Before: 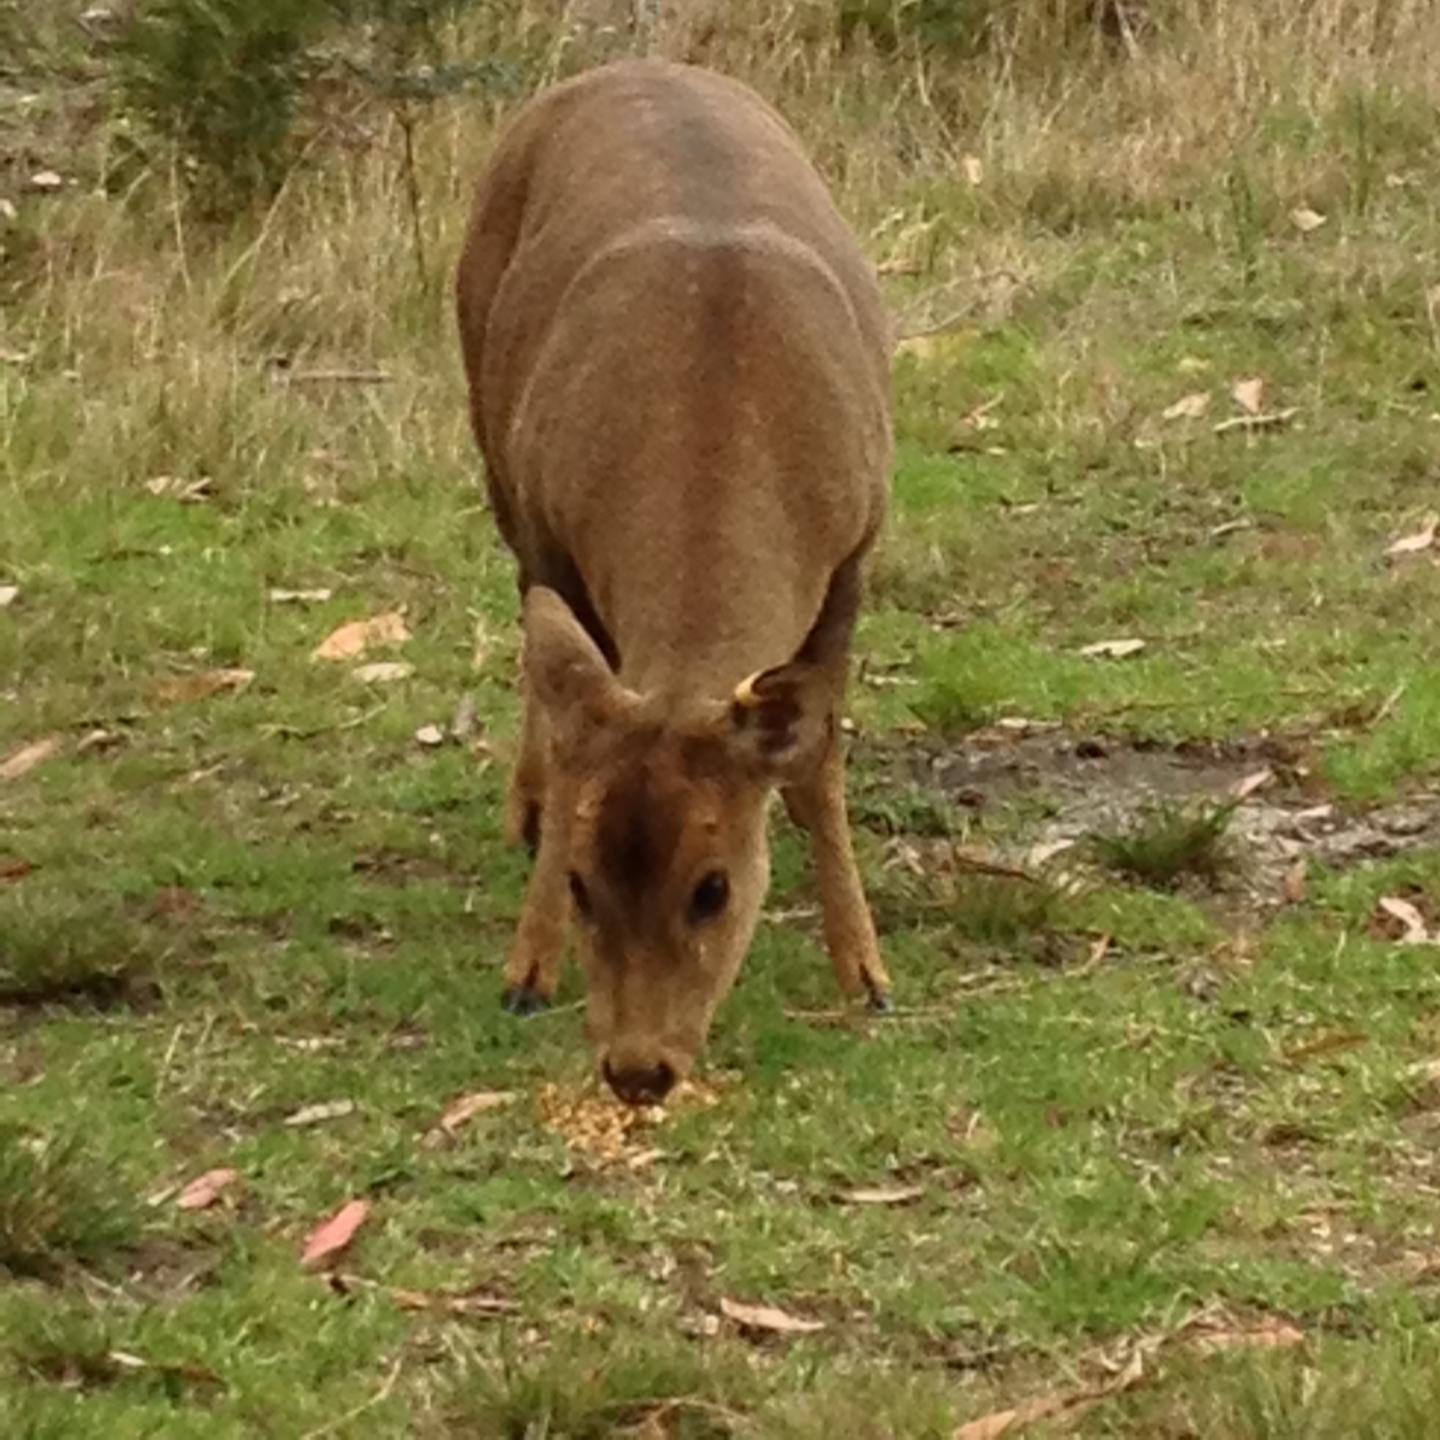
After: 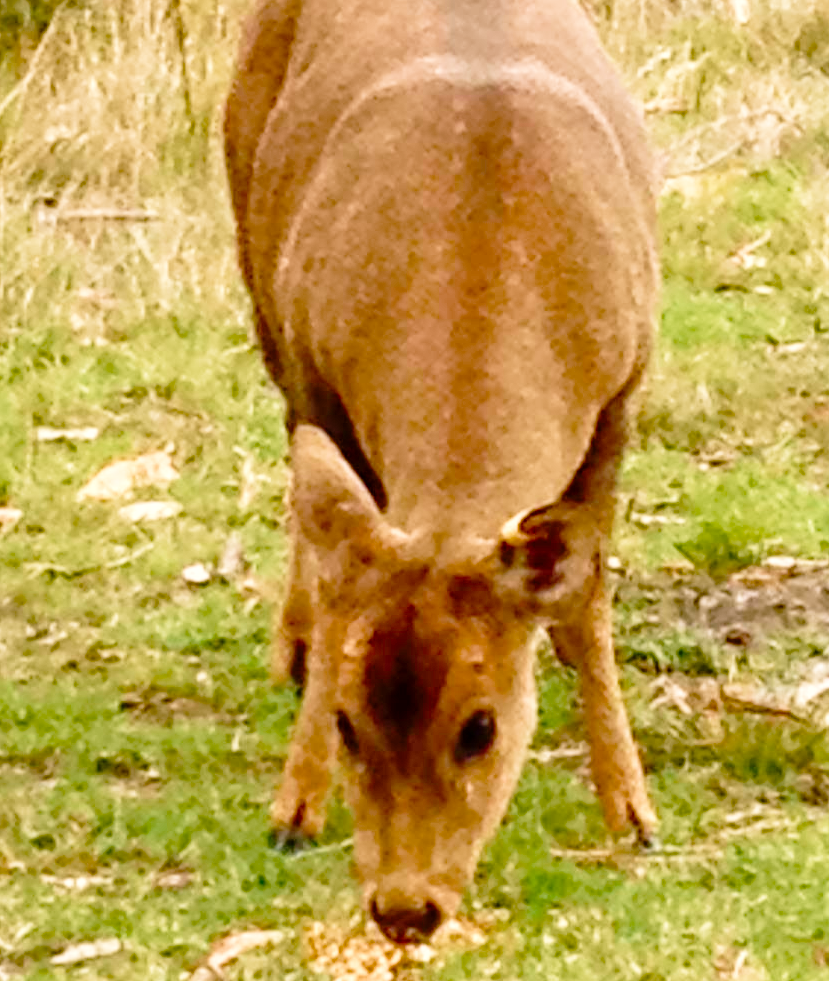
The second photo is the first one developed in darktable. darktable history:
exposure: black level correction 0, exposure 0.701 EV, compensate highlight preservation false
tone curve: curves: ch0 [(0, 0.013) (0.129, 0.1) (0.291, 0.375) (0.46, 0.576) (0.667, 0.78) (0.851, 0.903) (0.997, 0.951)]; ch1 [(0, 0) (0.353, 0.344) (0.45, 0.46) (0.498, 0.495) (0.528, 0.531) (0.563, 0.566) (0.592, 0.609) (0.657, 0.672) (1, 1)]; ch2 [(0, 0) (0.333, 0.346) (0.375, 0.375) (0.427, 0.44) (0.5, 0.501) (0.505, 0.505) (0.544, 0.573) (0.576, 0.615) (0.612, 0.644) (0.66, 0.715) (1, 1)], preserve colors none
color balance rgb: highlights gain › chroma 3.054%, highlights gain › hue 54.56°, perceptual saturation grading › global saturation 14.539%, perceptual saturation grading › highlights -24.915%, perceptual saturation grading › shadows 29.413%, global vibrance 20%
crop: left 16.248%, top 11.206%, right 26.143%, bottom 20.627%
velvia: on, module defaults
color calibration: illuminant as shot in camera, x 0.358, y 0.373, temperature 4628.91 K
local contrast: highlights 106%, shadows 100%, detail 131%, midtone range 0.2
